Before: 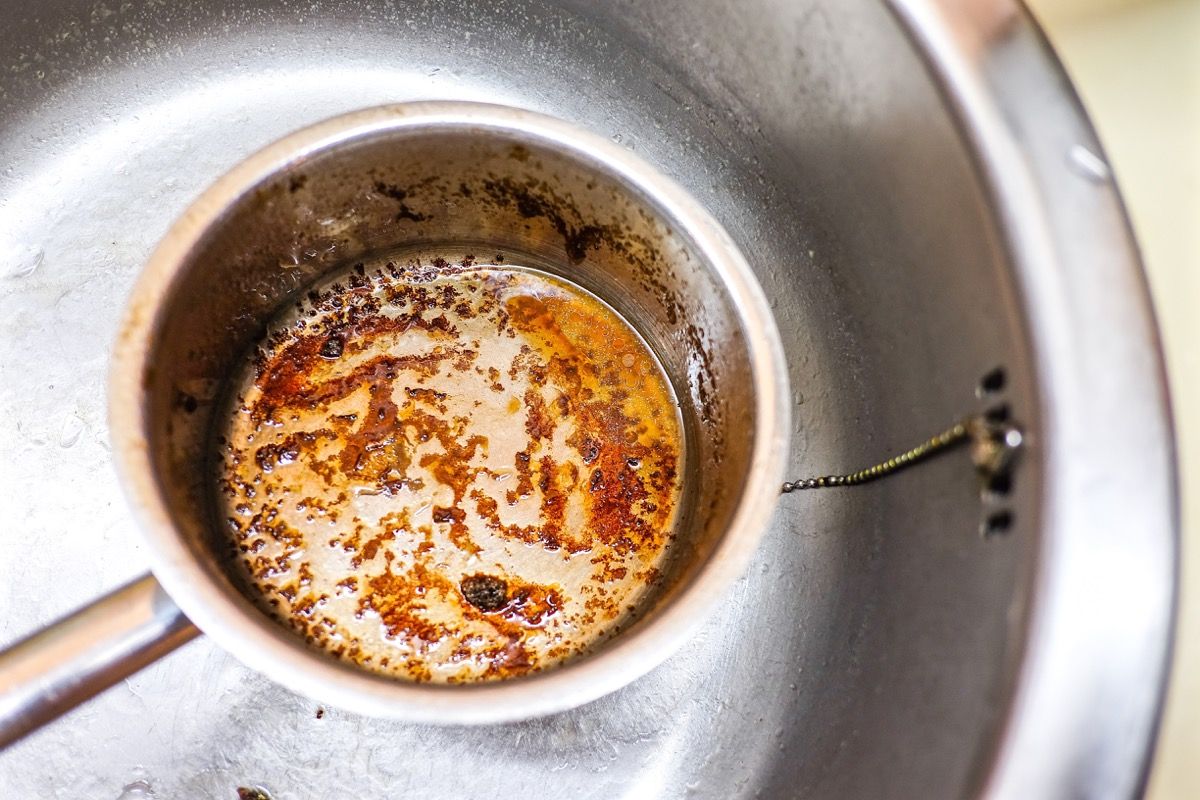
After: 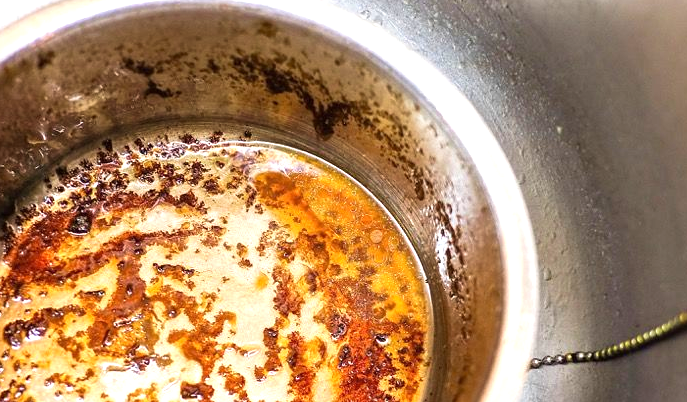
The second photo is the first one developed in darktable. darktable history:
crop: left 21.008%, top 15.605%, right 21.695%, bottom 34.053%
velvia: on, module defaults
exposure: exposure 0.562 EV, compensate highlight preservation false
